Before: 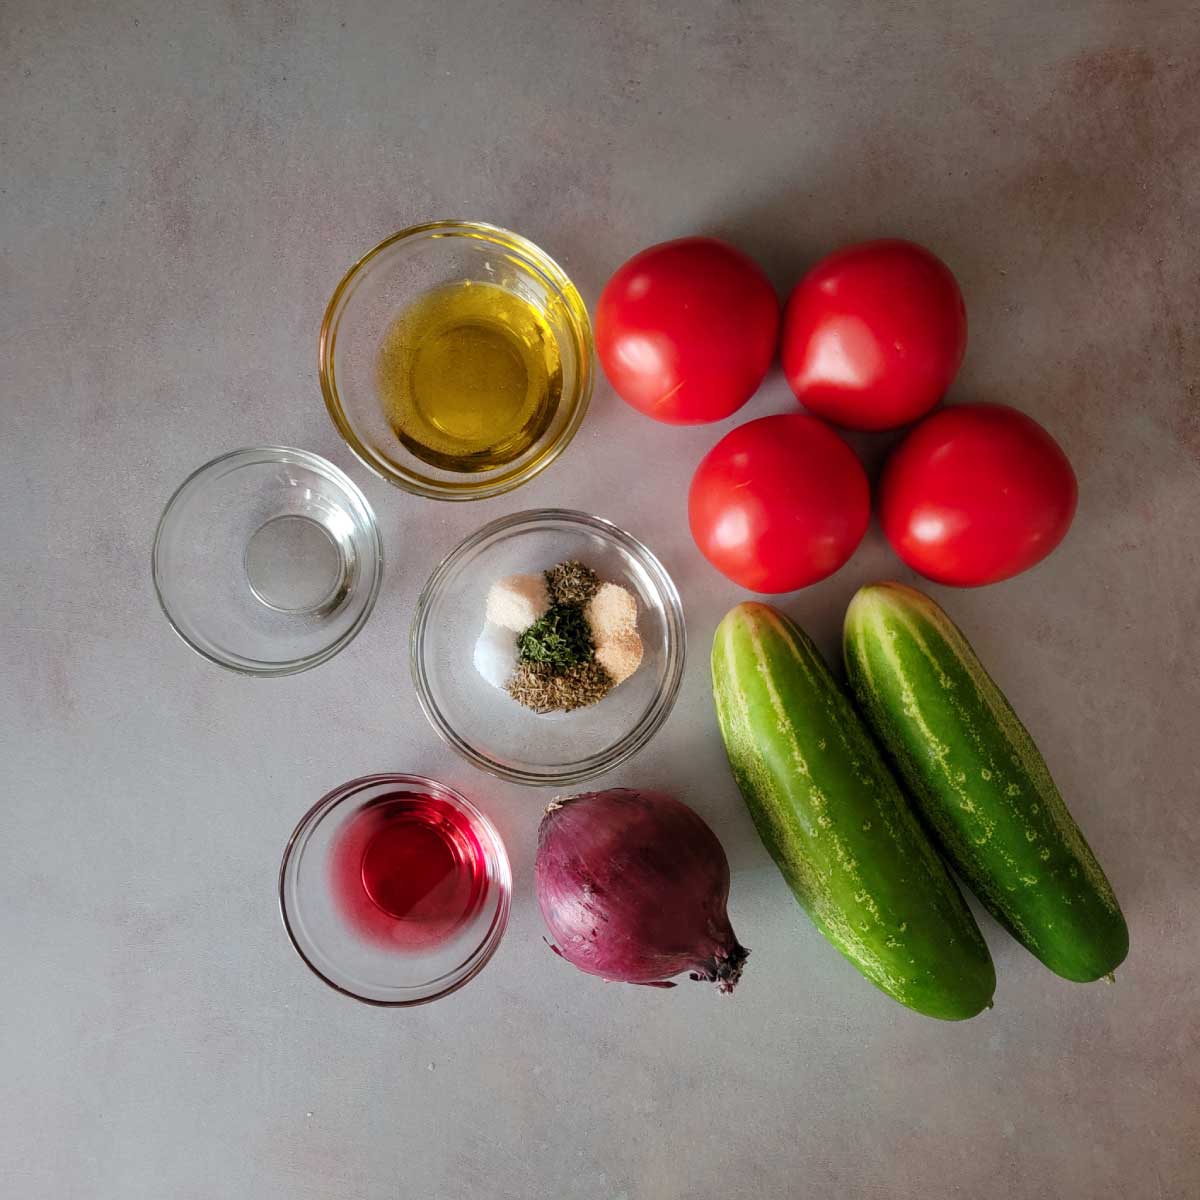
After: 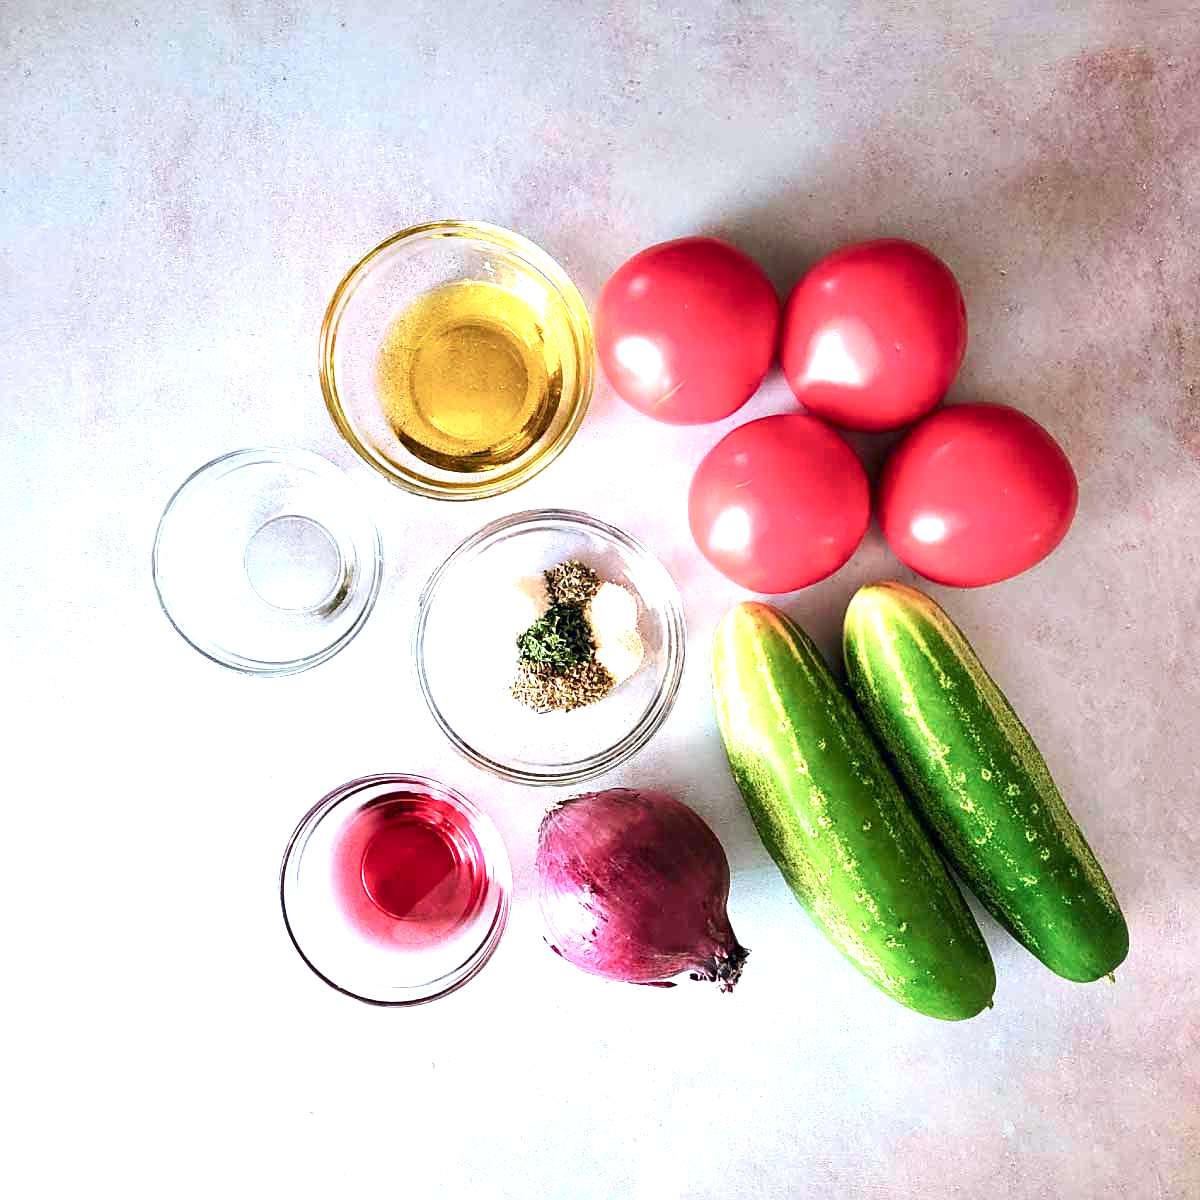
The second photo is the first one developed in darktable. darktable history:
sharpen: on, module defaults
color calibration: illuminant as shot in camera, x 0.369, y 0.376, temperature 4328.46 K, gamut compression 3
exposure: black level correction 0, exposure 1.9 EV, compensate highlight preservation false
contrast brightness saturation: contrast 0.13, brightness -0.05, saturation 0.16
tone equalizer: on, module defaults
